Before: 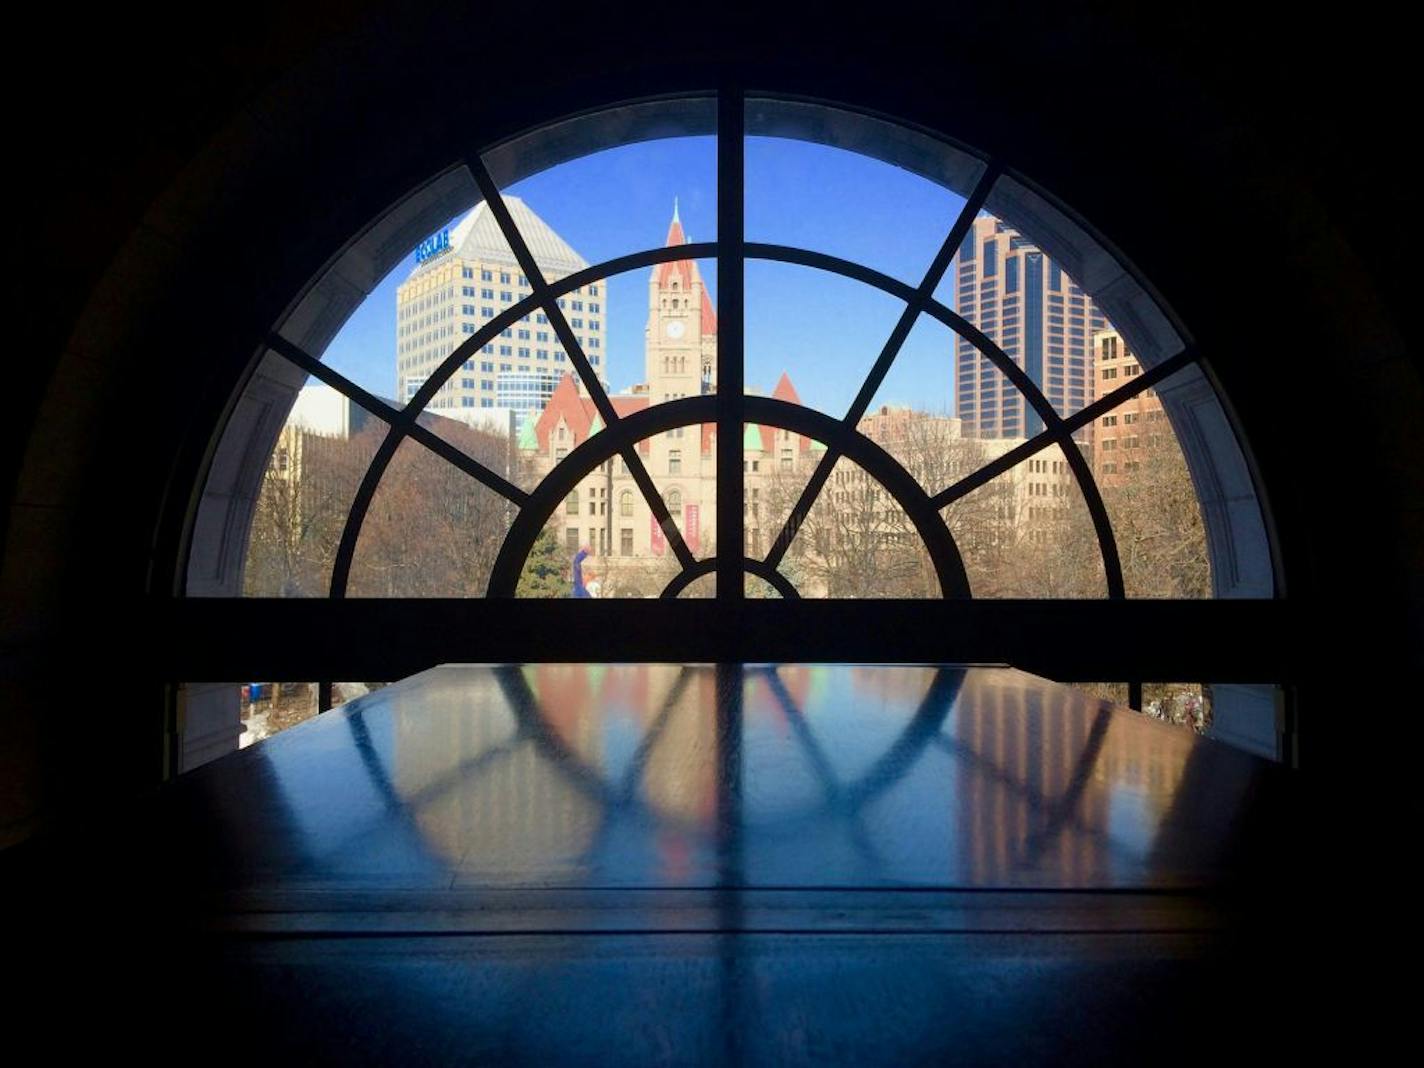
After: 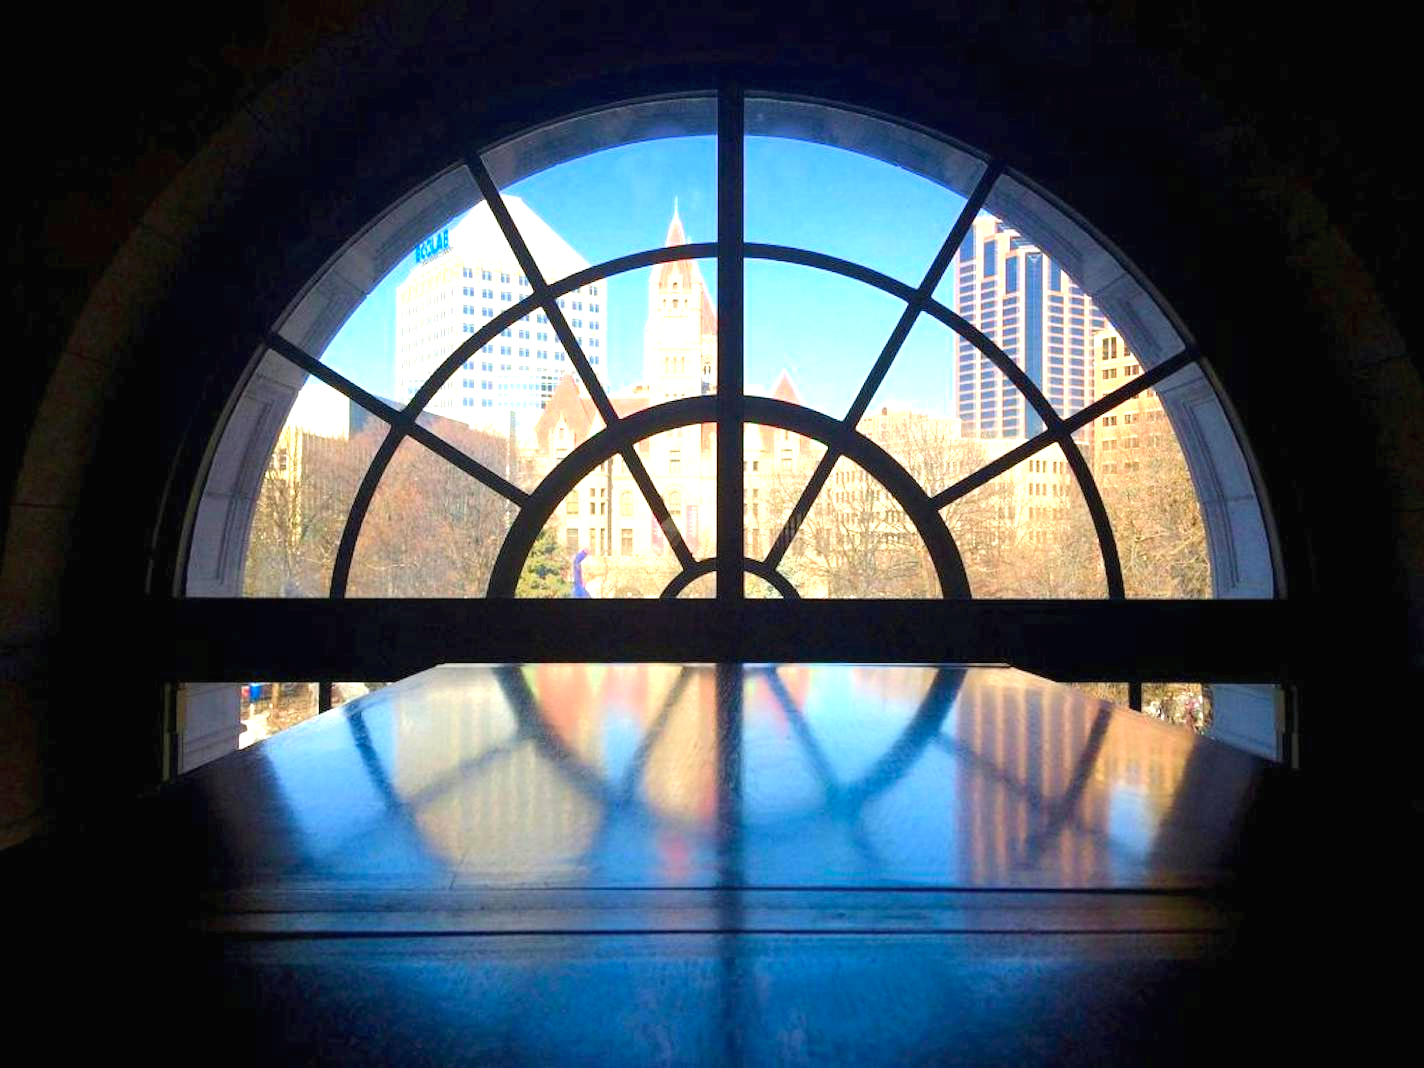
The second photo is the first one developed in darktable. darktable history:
contrast brightness saturation: brightness 0.09, saturation 0.194
exposure: black level correction 0, exposure 1.2 EV, compensate exposure bias true, compensate highlight preservation false
